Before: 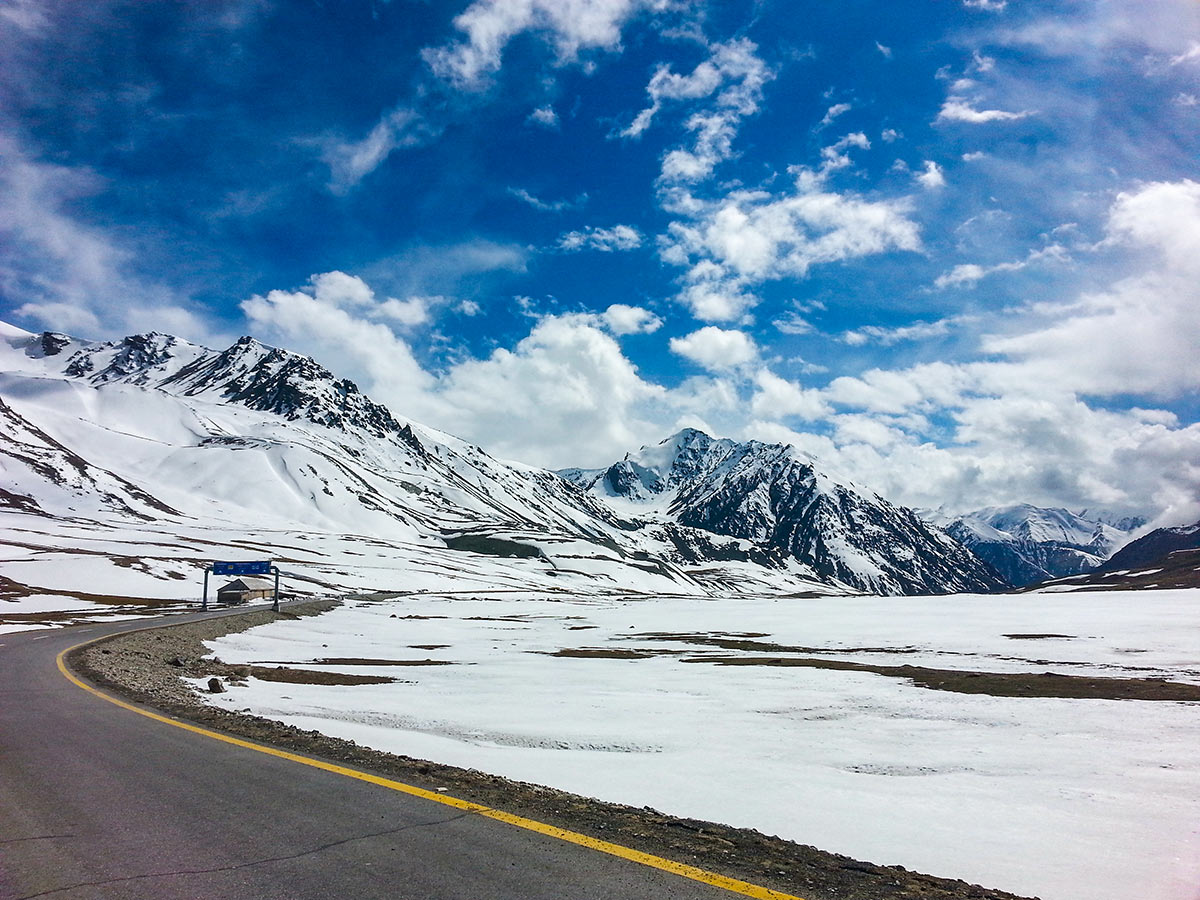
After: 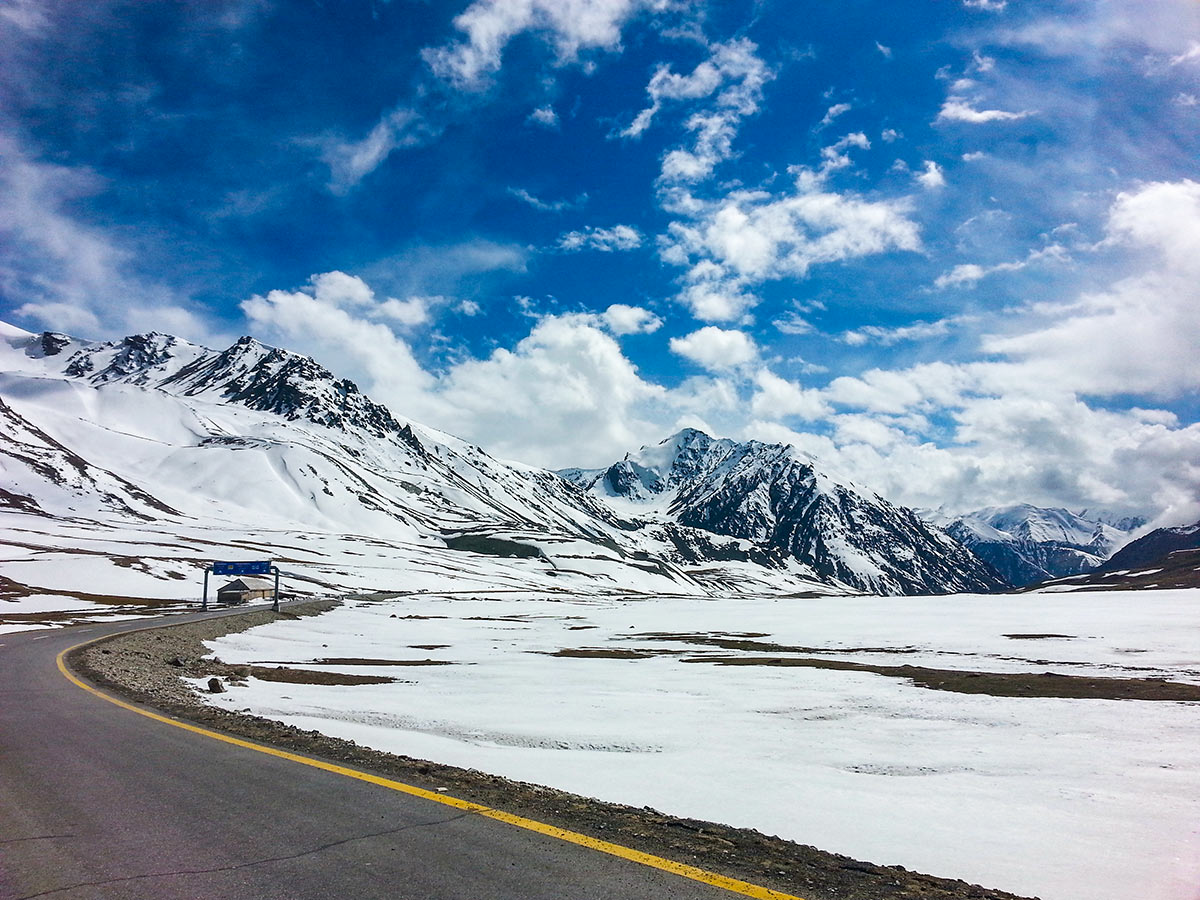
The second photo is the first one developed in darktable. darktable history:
tone curve: curves: ch0 [(0, 0) (0.003, 0.003) (0.011, 0.011) (0.025, 0.025) (0.044, 0.045) (0.069, 0.07) (0.1, 0.101) (0.136, 0.138) (0.177, 0.18) (0.224, 0.228) (0.277, 0.281) (0.335, 0.34) (0.399, 0.405) (0.468, 0.475) (0.543, 0.551) (0.623, 0.633) (0.709, 0.72) (0.801, 0.813) (0.898, 0.907) (1, 1)], preserve colors none
